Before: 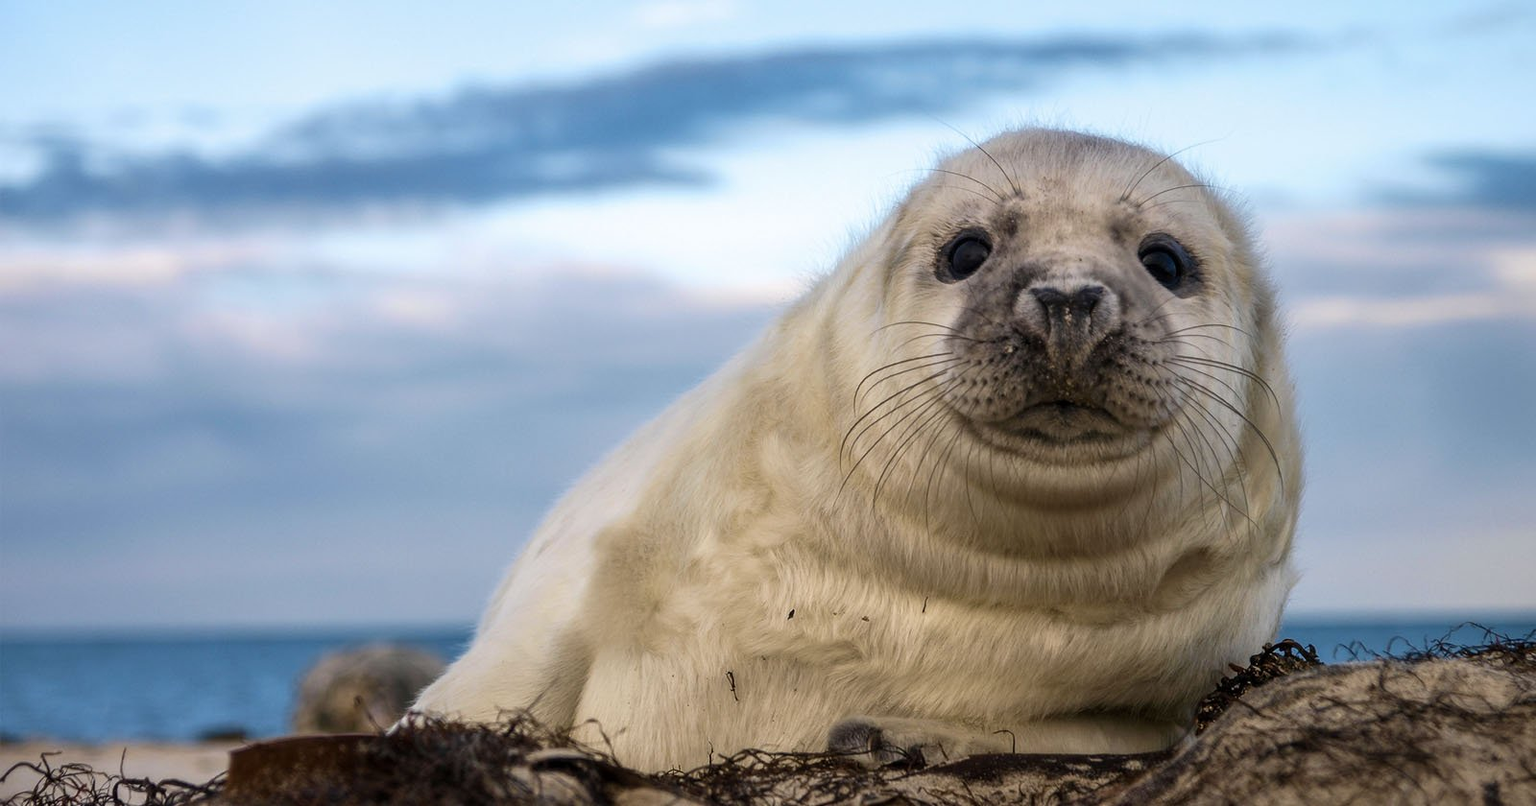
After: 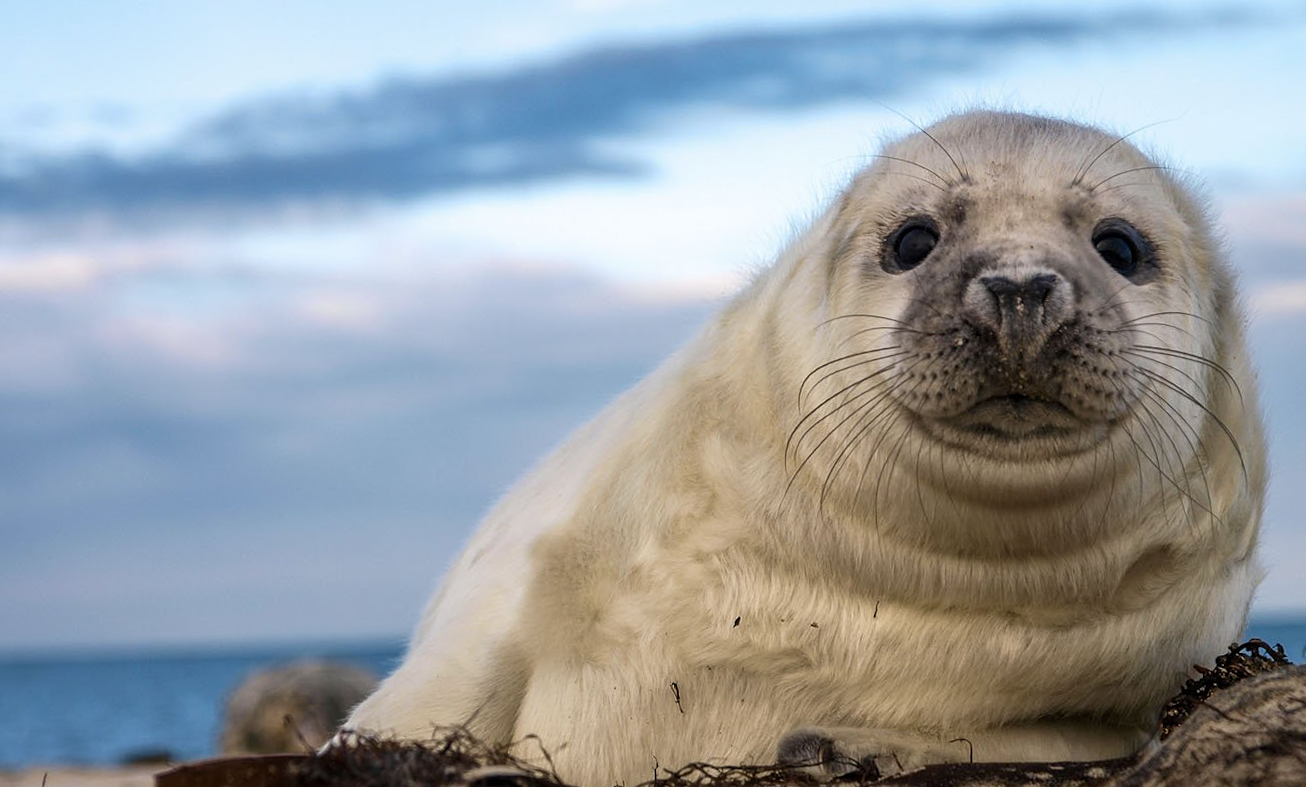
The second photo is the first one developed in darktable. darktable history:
sharpen: amount 0.2
crop and rotate: angle 1°, left 4.281%, top 0.642%, right 11.383%, bottom 2.486%
